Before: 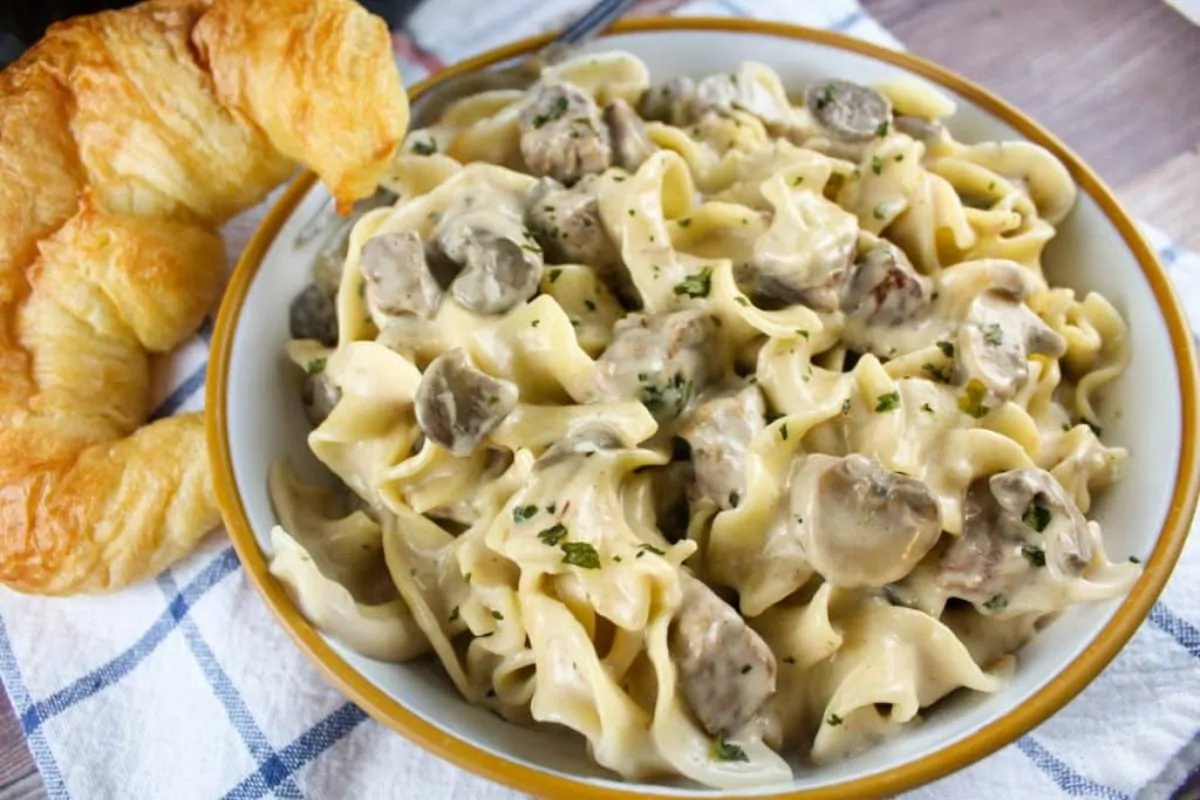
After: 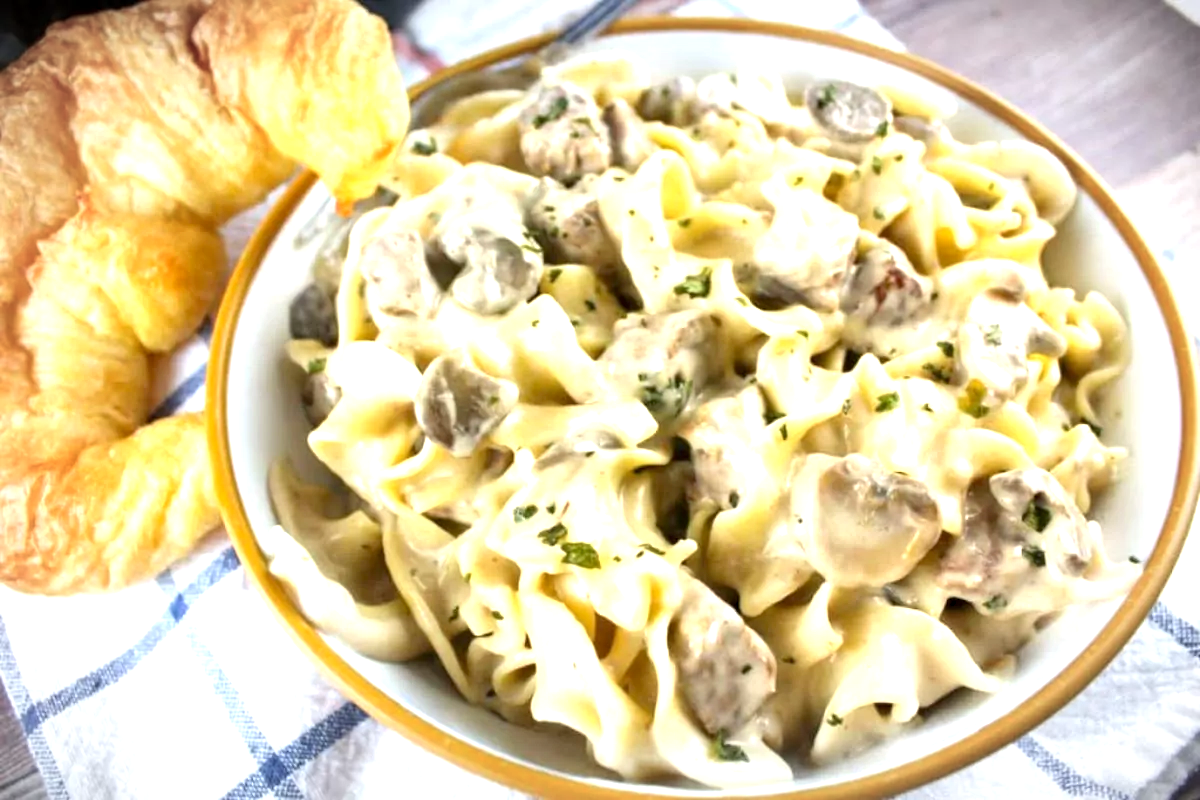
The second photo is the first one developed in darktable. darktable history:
exposure: black level correction 0.001, exposure 1.116 EV, compensate highlight preservation false
vignetting: fall-off radius 60%, automatic ratio true
